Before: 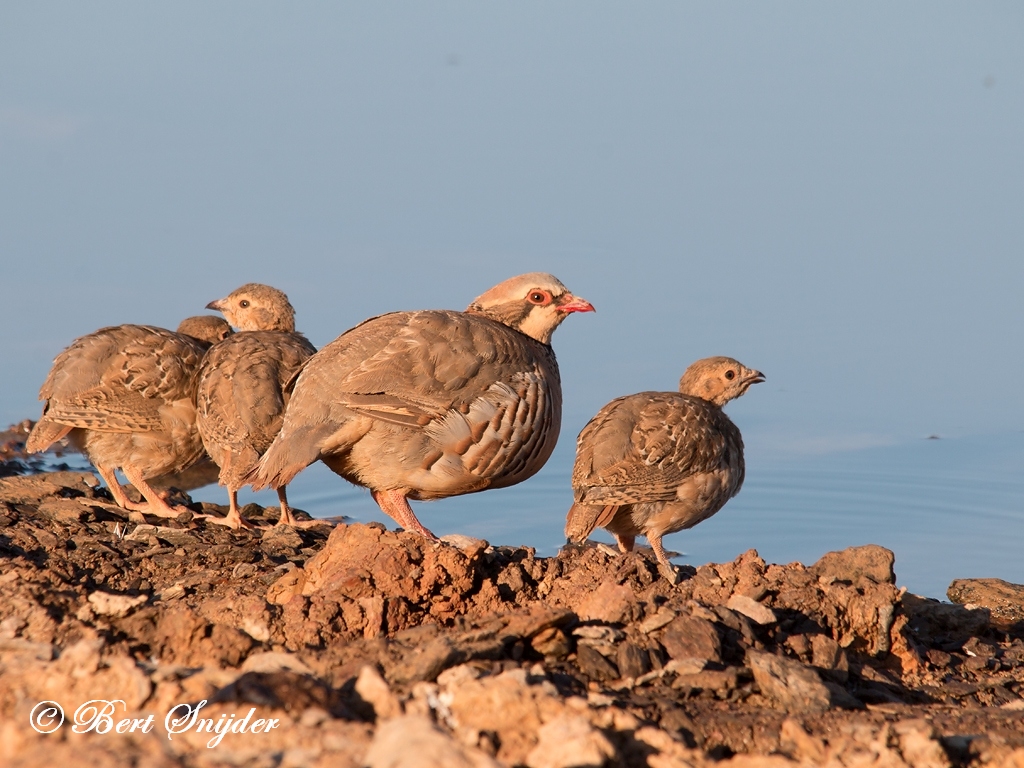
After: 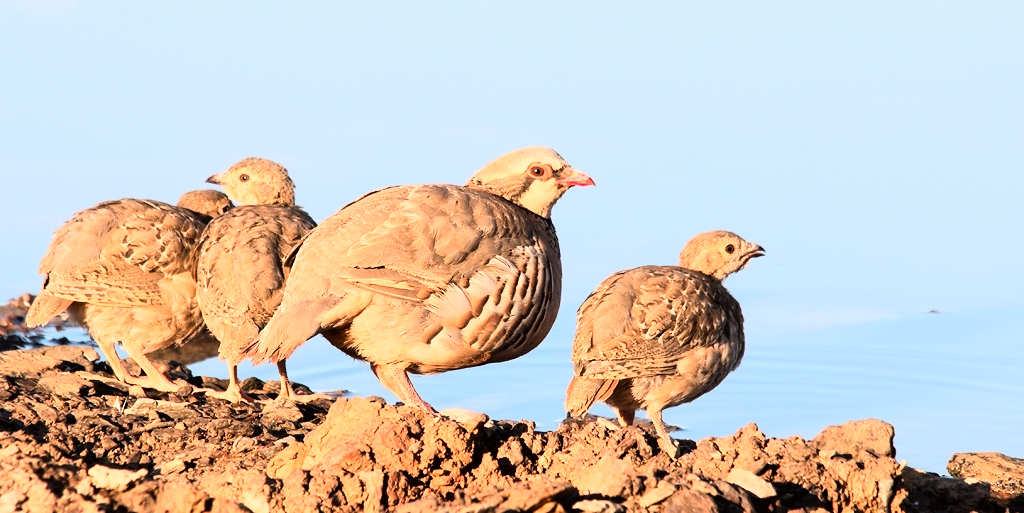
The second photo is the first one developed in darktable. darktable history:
crop: top 16.424%, bottom 16.712%
base curve: curves: ch0 [(0, 0) (0.007, 0.004) (0.027, 0.03) (0.046, 0.07) (0.207, 0.54) (0.442, 0.872) (0.673, 0.972) (1, 1)]
